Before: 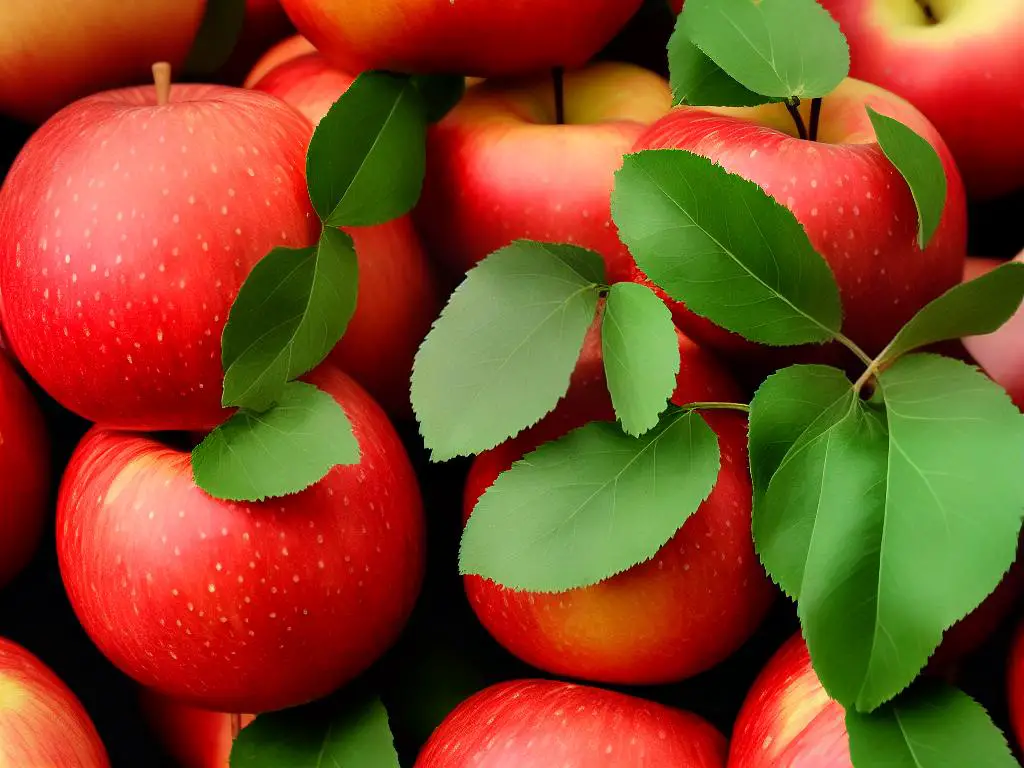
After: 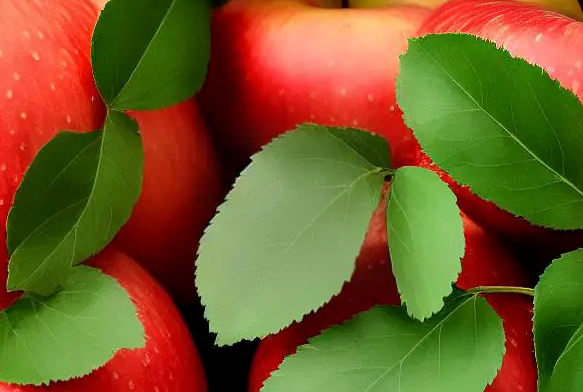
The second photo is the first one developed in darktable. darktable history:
crop: left 21.093%, top 15.128%, right 21.887%, bottom 33.715%
tone equalizer: -7 EV 0.196 EV, -6 EV 0.132 EV, -5 EV 0.062 EV, -4 EV 0.077 EV, -2 EV -0.031 EV, -1 EV -0.065 EV, +0 EV -0.052 EV, edges refinement/feathering 500, mask exposure compensation -1.57 EV, preserve details no
local contrast: highlights 105%, shadows 101%, detail 119%, midtone range 0.2
